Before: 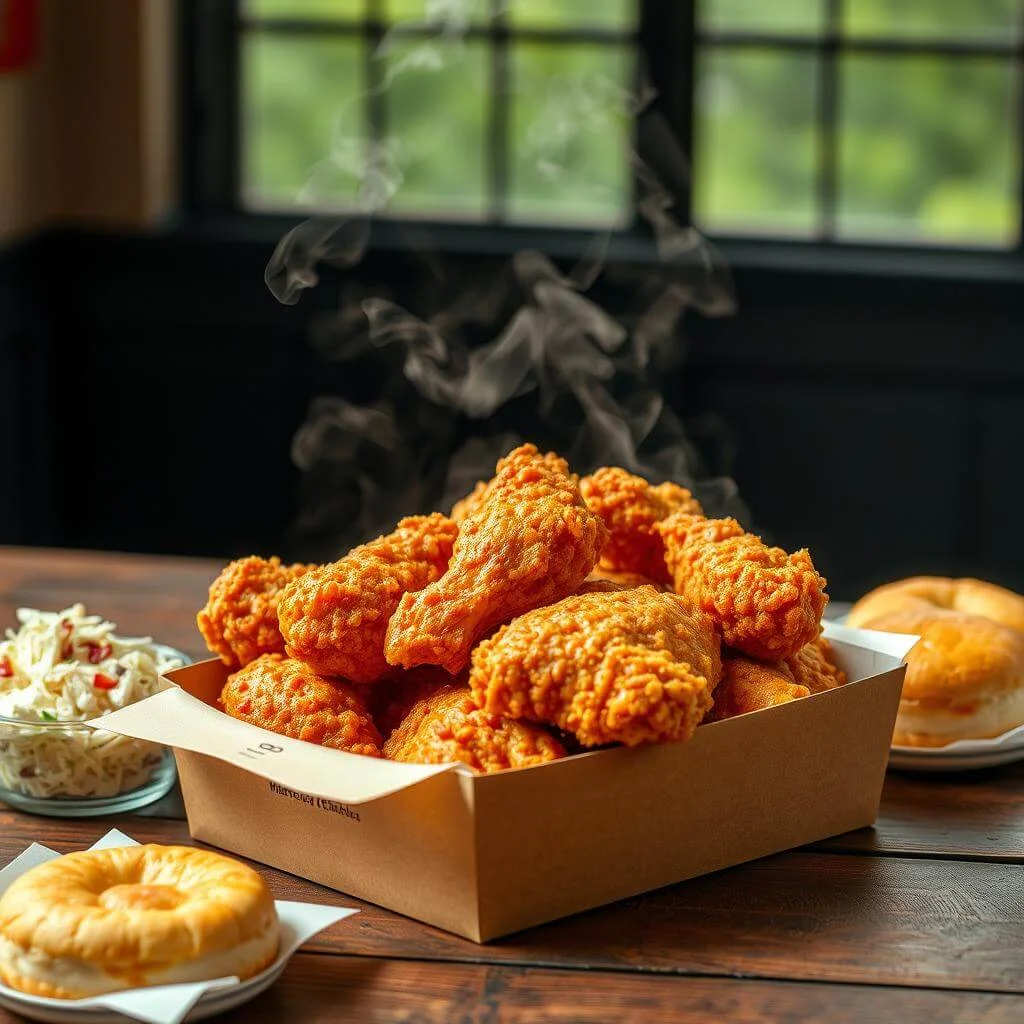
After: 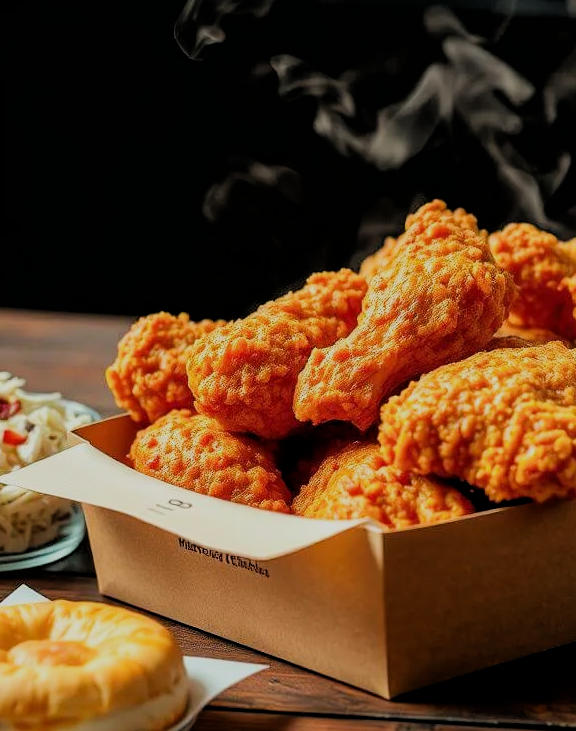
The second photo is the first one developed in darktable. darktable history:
crop: left 8.966%, top 23.852%, right 34.699%, bottom 4.703%
filmic rgb: black relative exposure -4.14 EV, white relative exposure 5.1 EV, hardness 2.11, contrast 1.165
